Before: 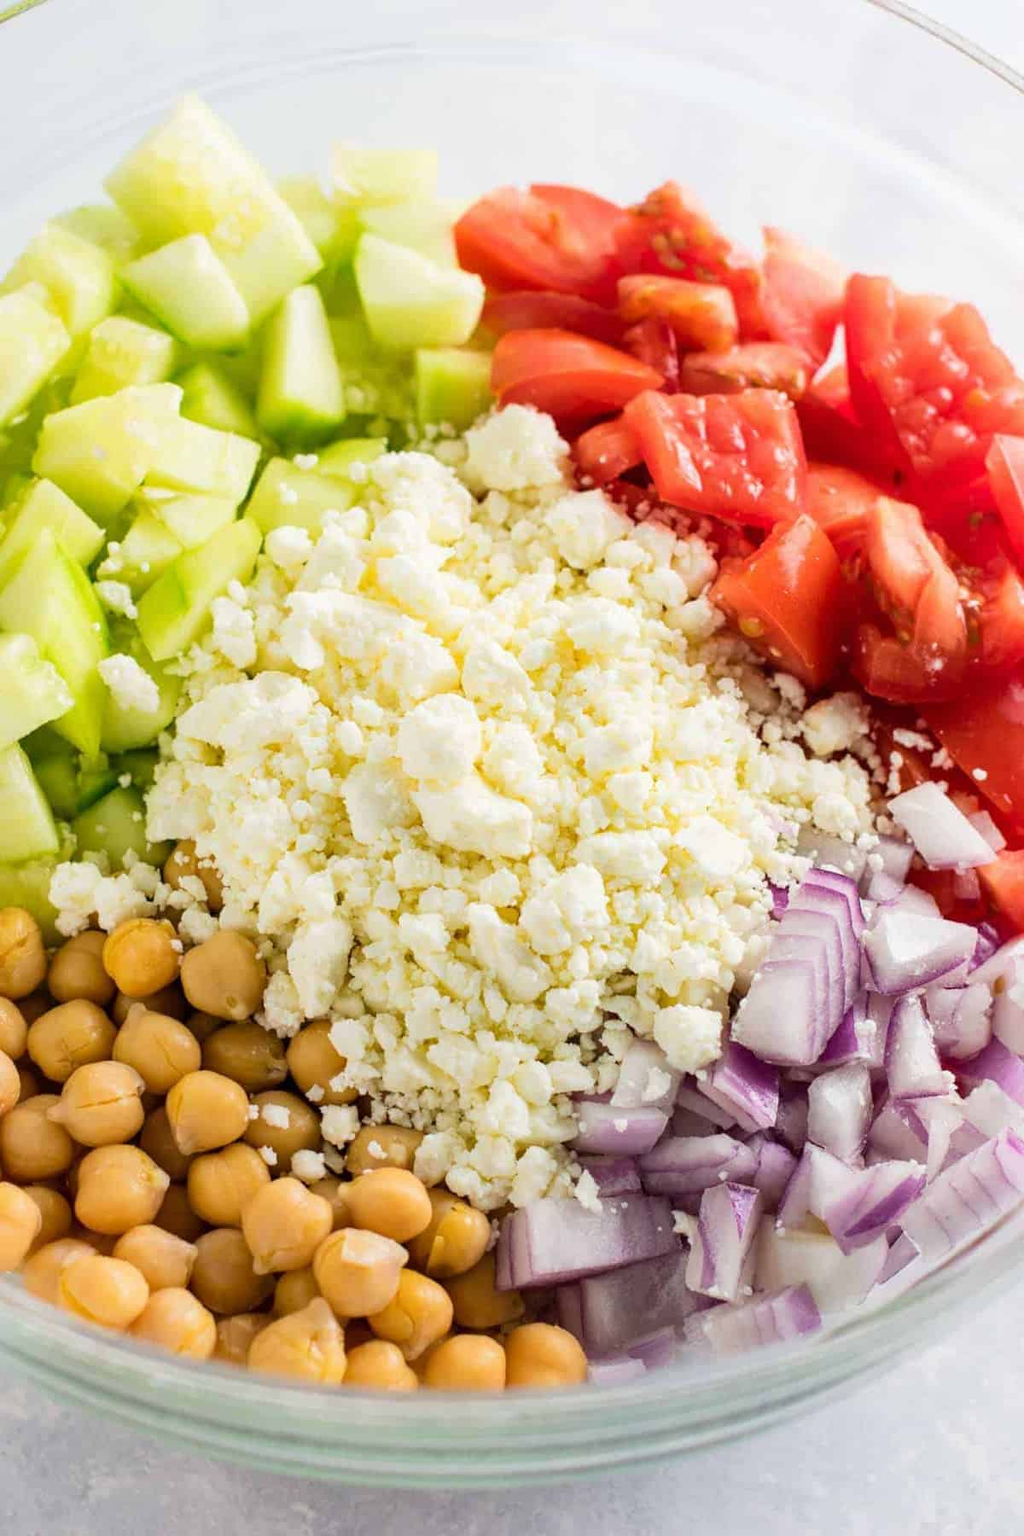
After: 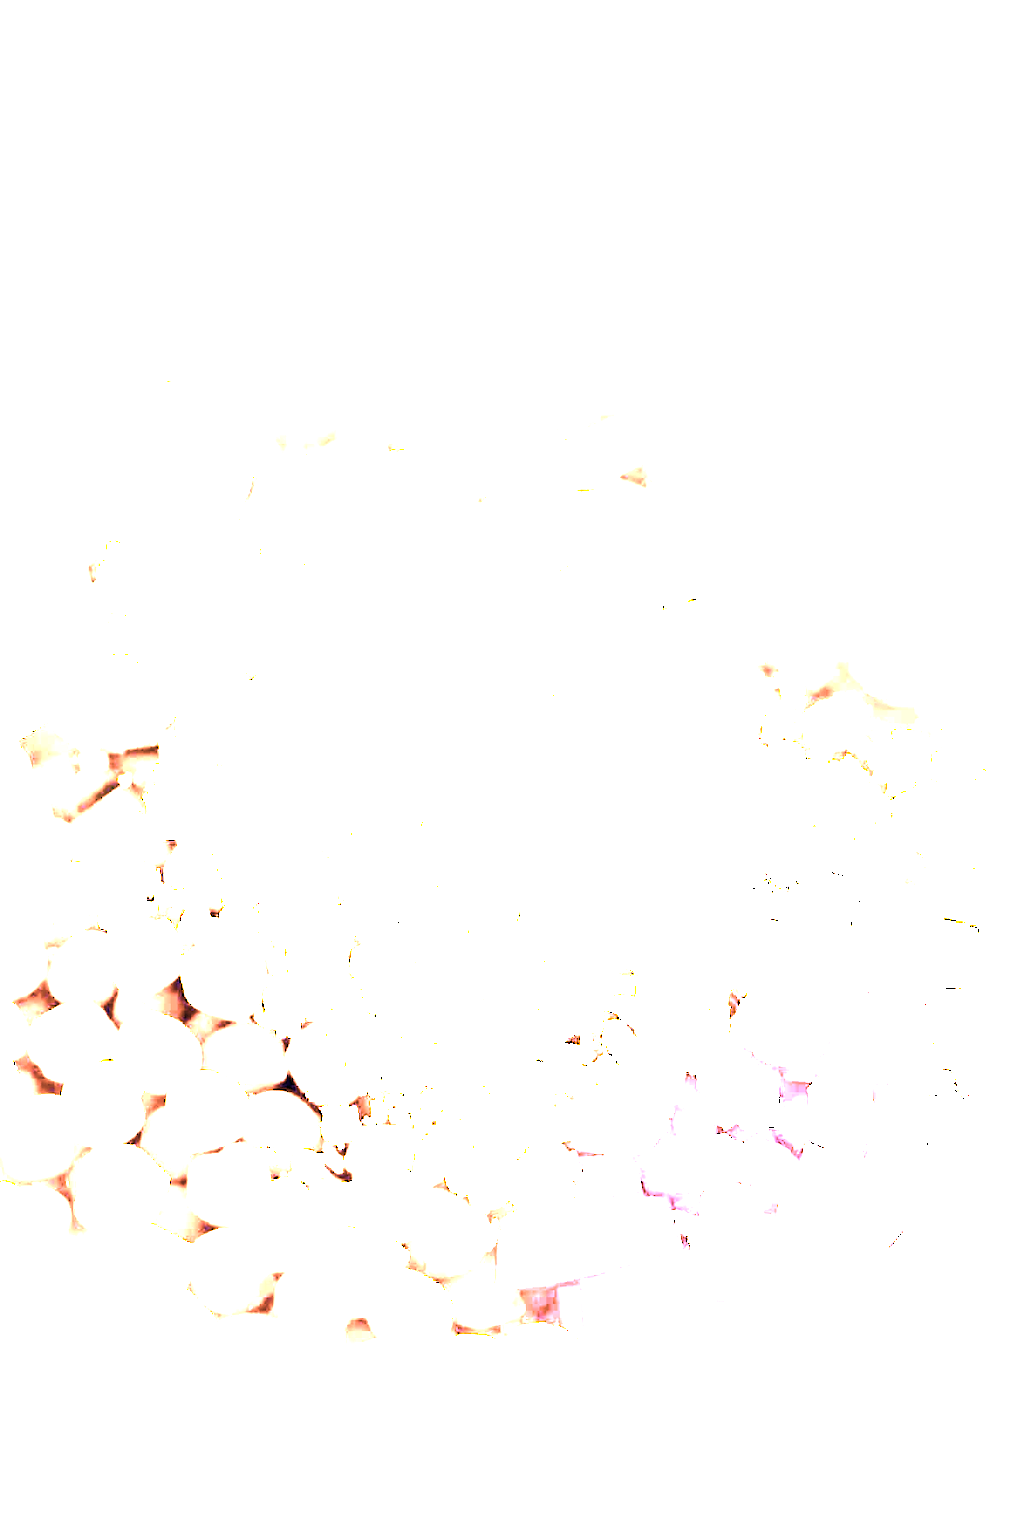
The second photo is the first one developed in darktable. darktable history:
color correction: saturation 0.5
color balance rgb: perceptual saturation grading › mid-tones 6.33%, perceptual saturation grading › shadows 72.44%, perceptual brilliance grading › highlights 11.59%, contrast 5.05%
tone equalizer: -7 EV 0.15 EV, -6 EV 0.6 EV, -5 EV 1.15 EV, -4 EV 1.33 EV, -3 EV 1.15 EV, -2 EV 0.6 EV, -1 EV 0.15 EV, mask exposure compensation -0.5 EV
white balance: red 8, blue 8
